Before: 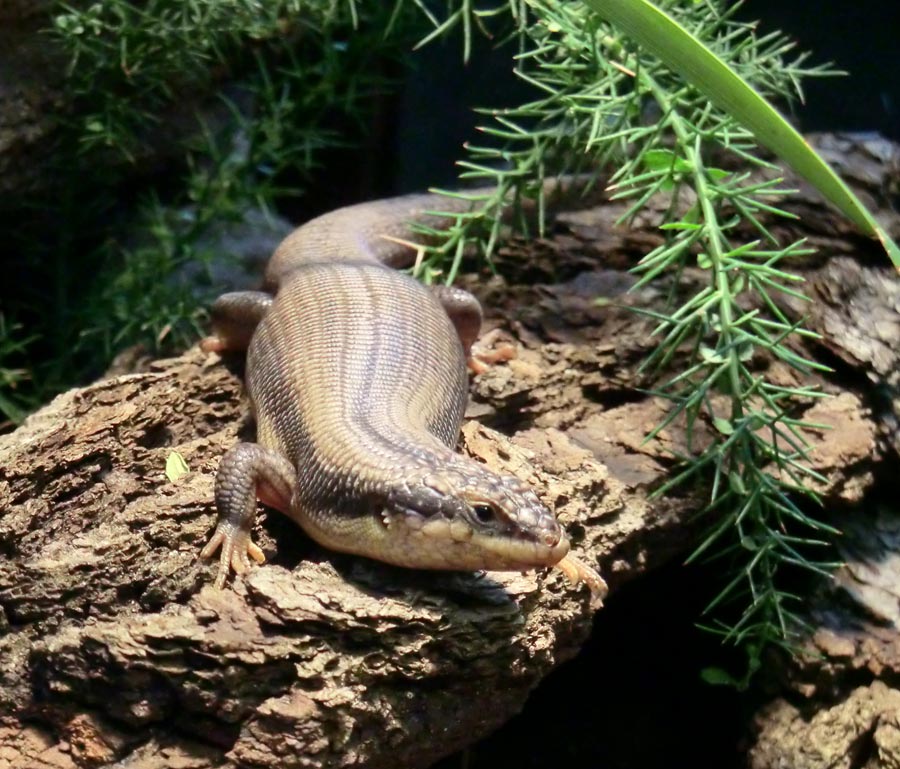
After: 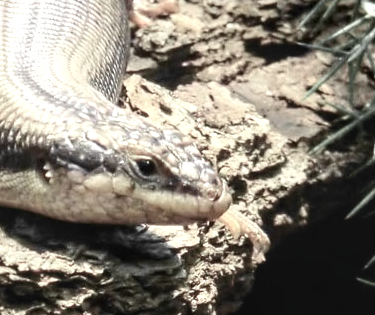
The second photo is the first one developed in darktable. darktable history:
local contrast: on, module defaults
exposure: black level correction 0, exposure 0.693 EV, compensate highlight preservation false
color zones: curves: ch0 [(0, 0.613) (0.01, 0.613) (0.245, 0.448) (0.498, 0.529) (0.642, 0.665) (0.879, 0.777) (0.99, 0.613)]; ch1 [(0, 0.035) (0.121, 0.189) (0.259, 0.197) (0.415, 0.061) (0.589, 0.022) (0.732, 0.022) (0.857, 0.026) (0.991, 0.053)]
color correction: highlights a* -4.61, highlights b* 5.04, saturation 0.942
color balance rgb: perceptual saturation grading › global saturation 0.107%, global vibrance 14.551%
tone curve: curves: ch0 [(0, 0.015) (0.037, 0.032) (0.131, 0.113) (0.275, 0.26) (0.497, 0.505) (0.617, 0.643) (0.704, 0.735) (0.813, 0.842) (0.911, 0.931) (0.997, 1)]; ch1 [(0, 0) (0.301, 0.3) (0.444, 0.438) (0.493, 0.494) (0.501, 0.5) (0.534, 0.543) (0.582, 0.605) (0.658, 0.687) (0.746, 0.79) (1, 1)]; ch2 [(0, 0) (0.246, 0.234) (0.36, 0.356) (0.415, 0.426) (0.476, 0.492) (0.502, 0.499) (0.525, 0.517) (0.533, 0.534) (0.586, 0.598) (0.634, 0.643) (0.706, 0.717) (0.853, 0.83) (1, 0.951)], color space Lab, independent channels, preserve colors none
crop: left 37.609%, top 44.994%, right 20.656%, bottom 13.507%
